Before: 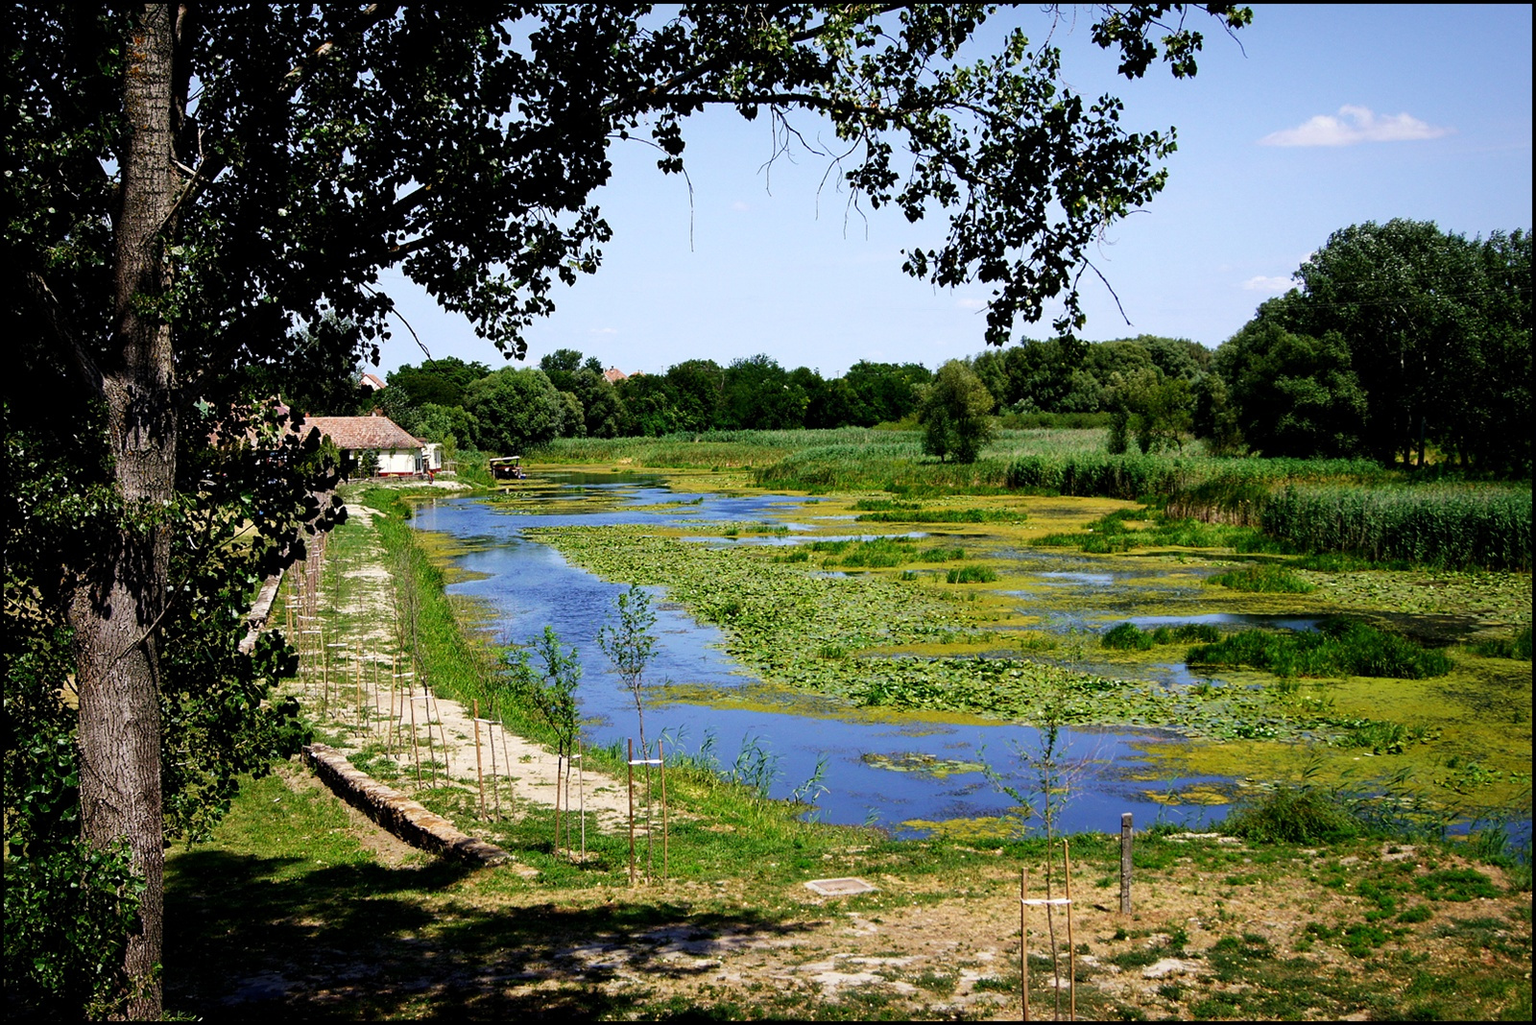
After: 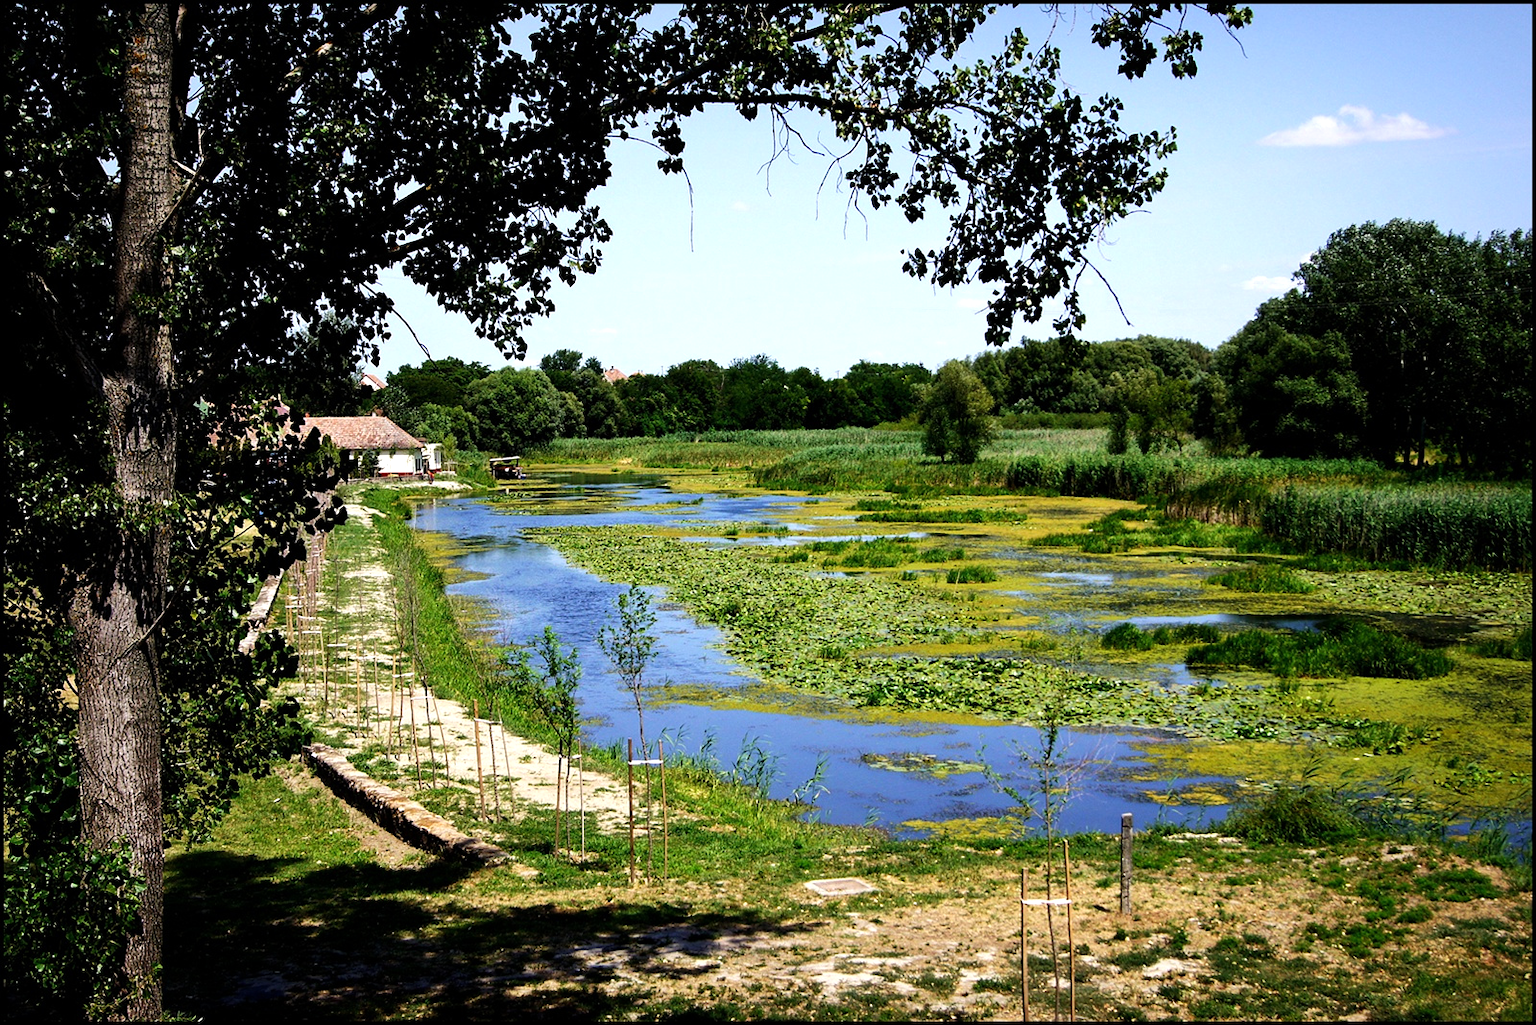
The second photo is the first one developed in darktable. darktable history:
rotate and perspective: crop left 0, crop top 0
tone equalizer: -8 EV -0.417 EV, -7 EV -0.389 EV, -6 EV -0.333 EV, -5 EV -0.222 EV, -3 EV 0.222 EV, -2 EV 0.333 EV, -1 EV 0.389 EV, +0 EV 0.417 EV, edges refinement/feathering 500, mask exposure compensation -1.57 EV, preserve details no
